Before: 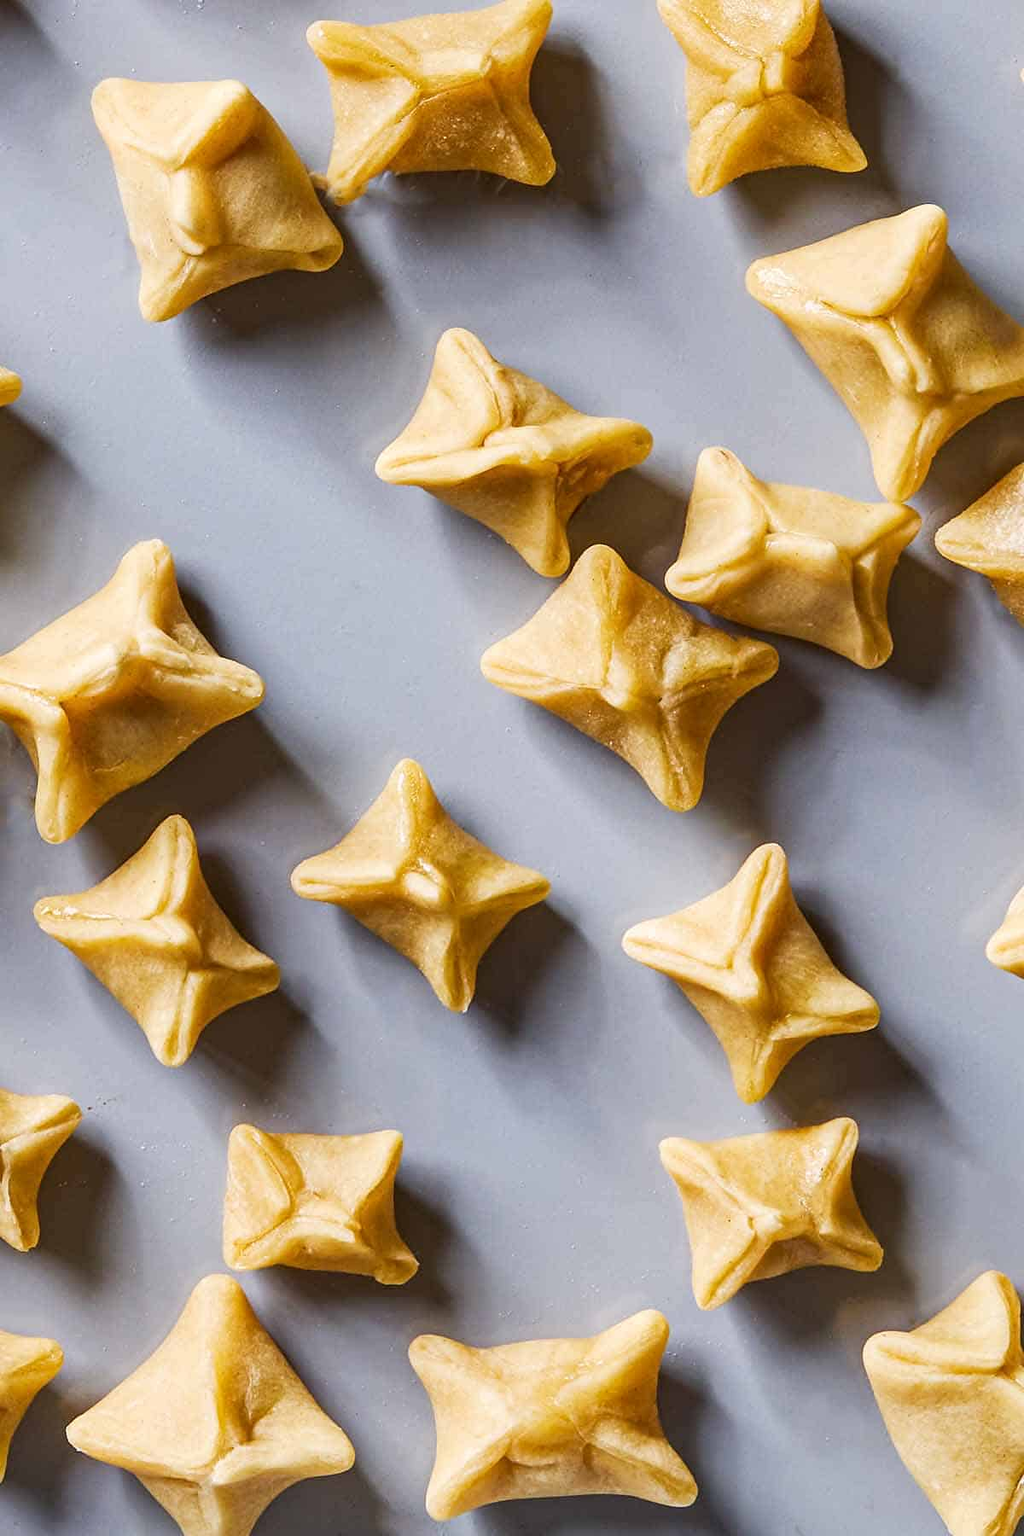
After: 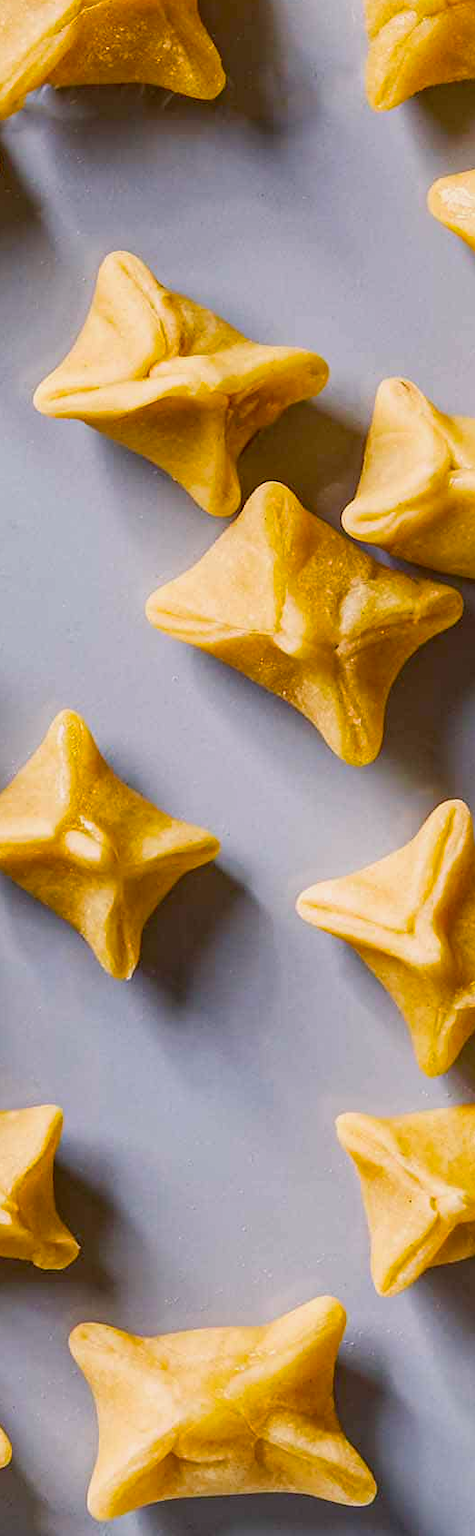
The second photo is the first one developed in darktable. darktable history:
color balance rgb: highlights gain › chroma 1.408%, highlights gain › hue 51.7°, linear chroma grading › global chroma 24.748%, perceptual saturation grading › global saturation 9.608%, contrast -10.066%
crop: left 33.653%, top 6.036%, right 22.747%
